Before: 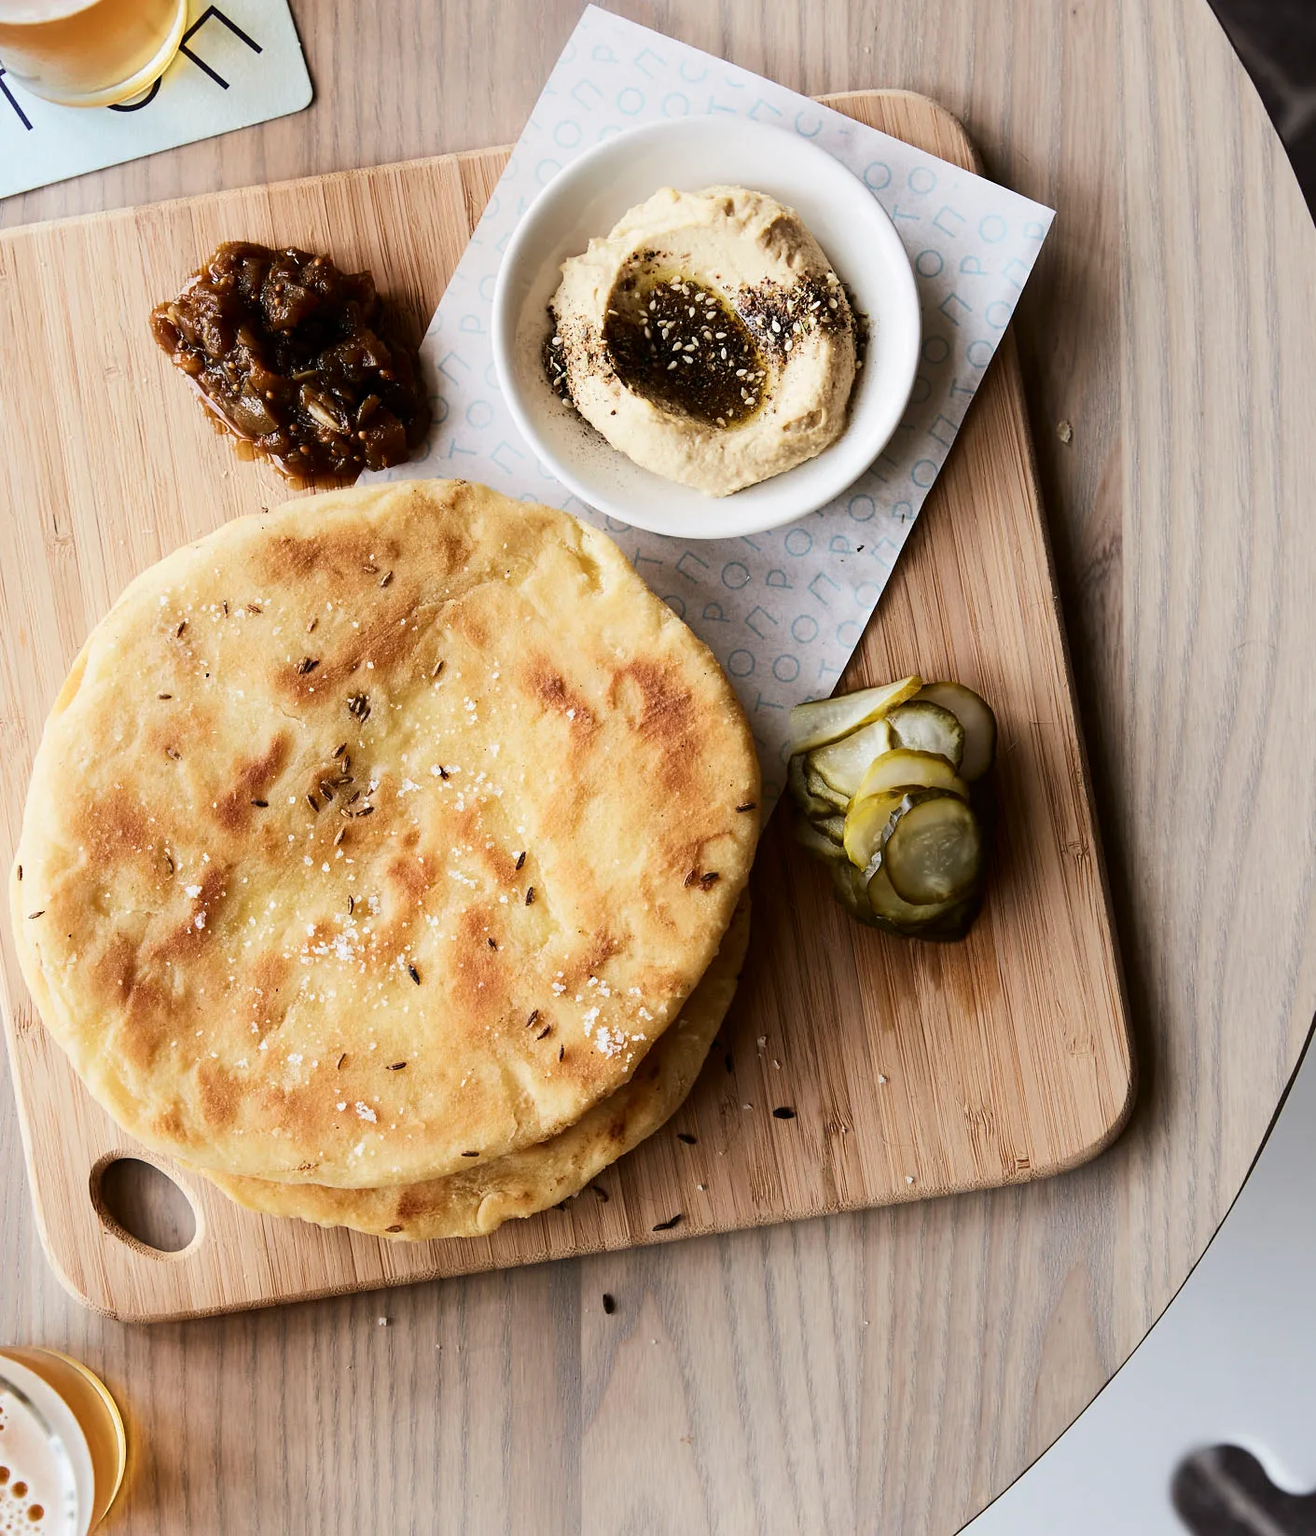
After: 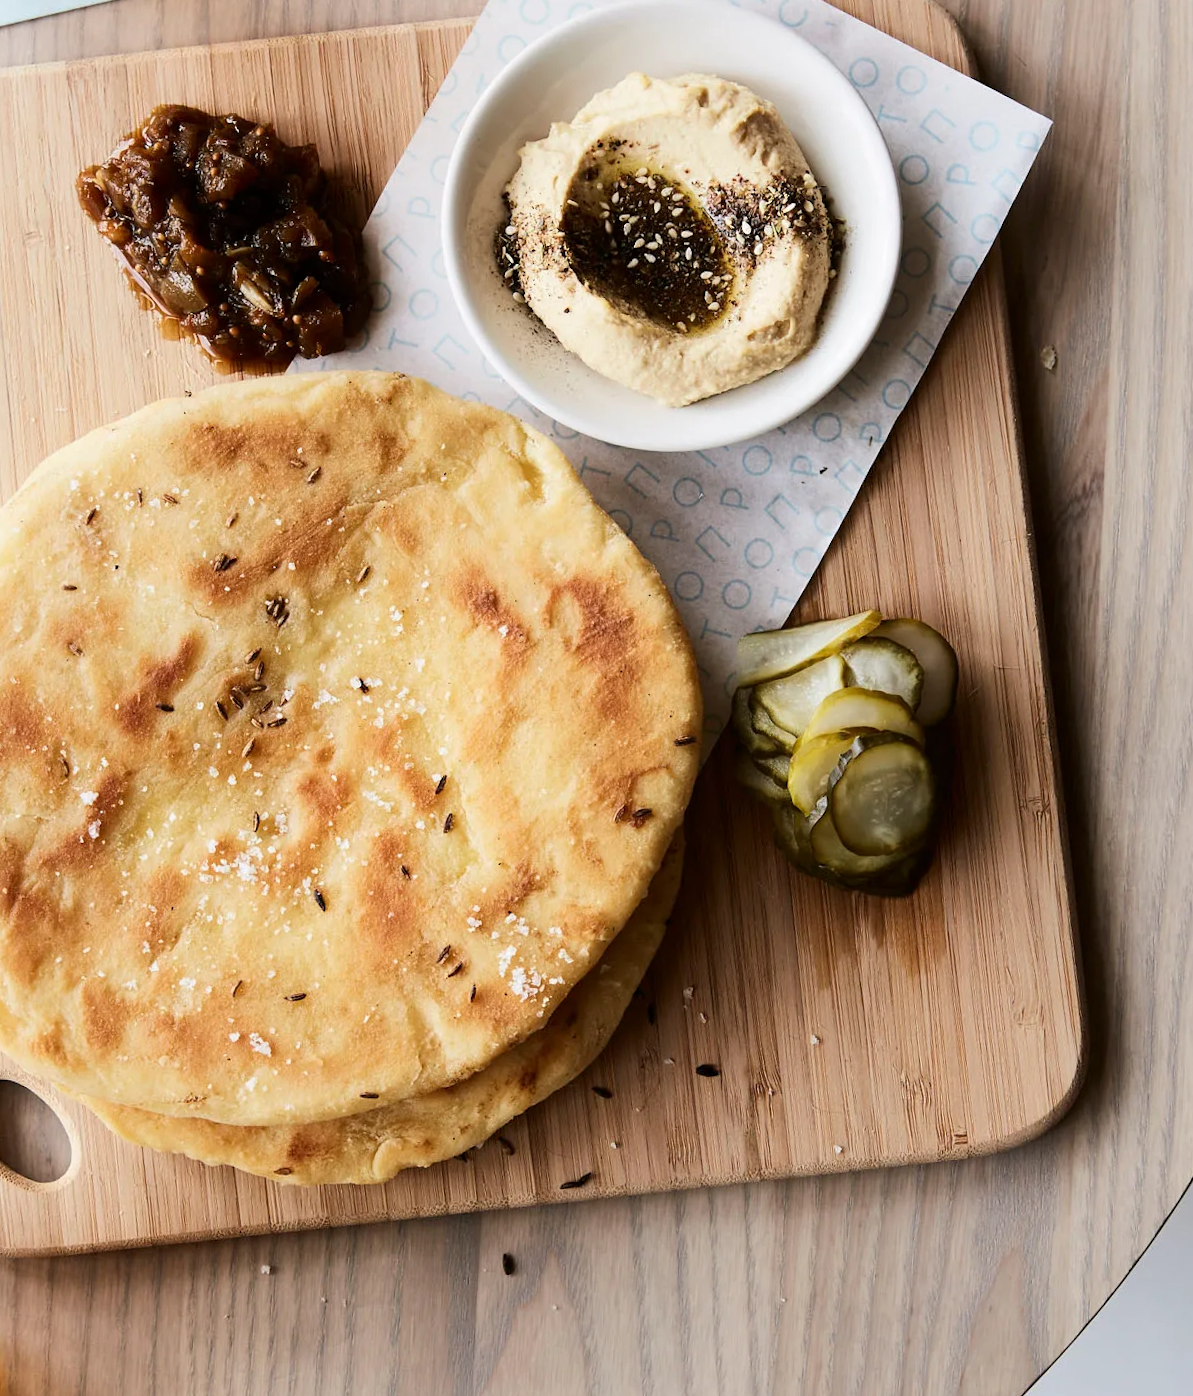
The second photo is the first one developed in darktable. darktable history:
crop and rotate: angle -3.2°, left 5.298%, top 5.224%, right 4.707%, bottom 4.61%
